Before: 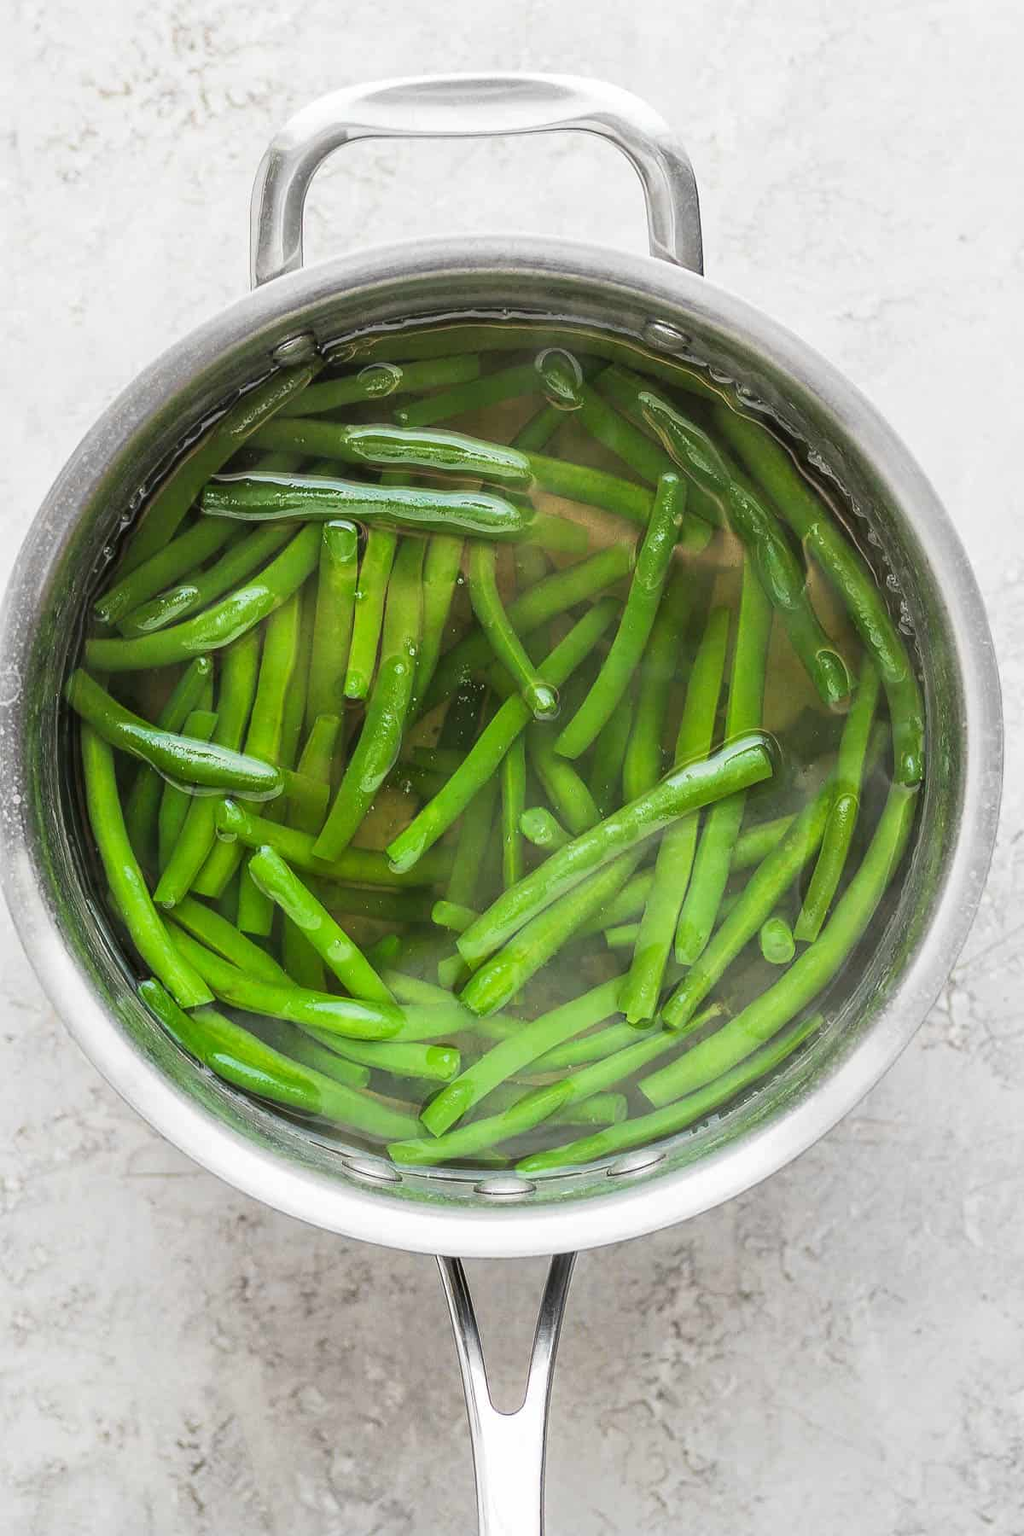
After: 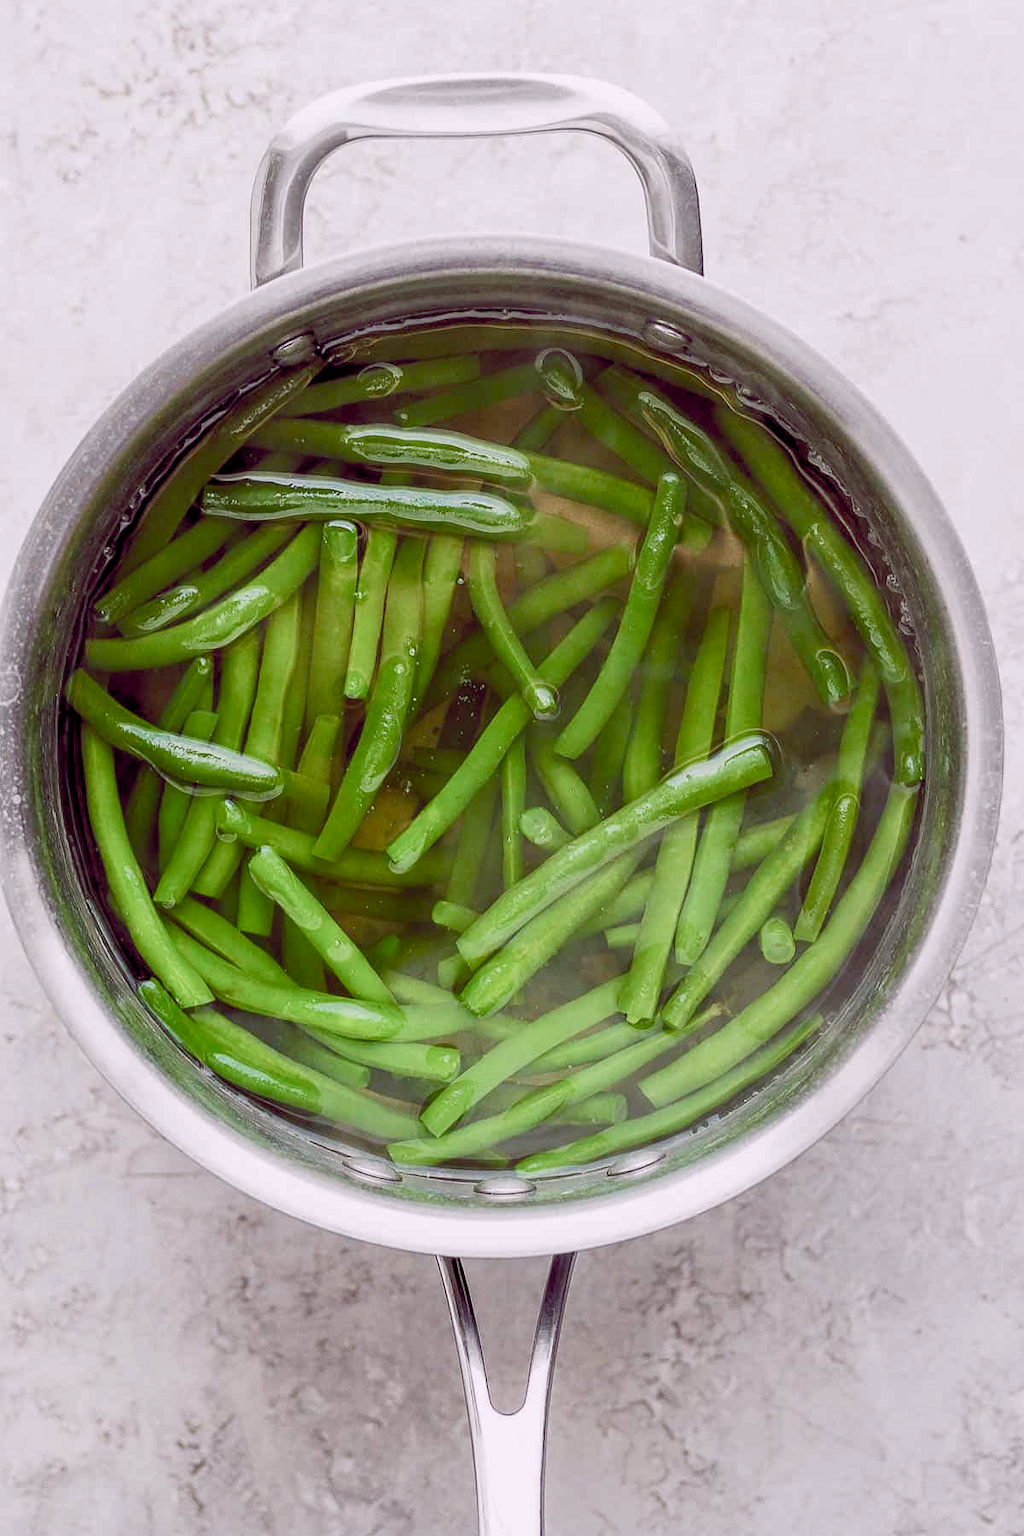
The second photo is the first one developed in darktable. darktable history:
exposure: black level correction 0.009, exposure -0.166 EV, compensate highlight preservation false
color balance rgb: shadows lift › chroma 1.265%, shadows lift › hue 257.13°, highlights gain › chroma 2.056%, highlights gain › hue 292.11°, global offset › chroma 0.284%, global offset › hue 319°, perceptual saturation grading › global saturation 20%, perceptual saturation grading › highlights -50.397%, perceptual saturation grading › shadows 30.531%
